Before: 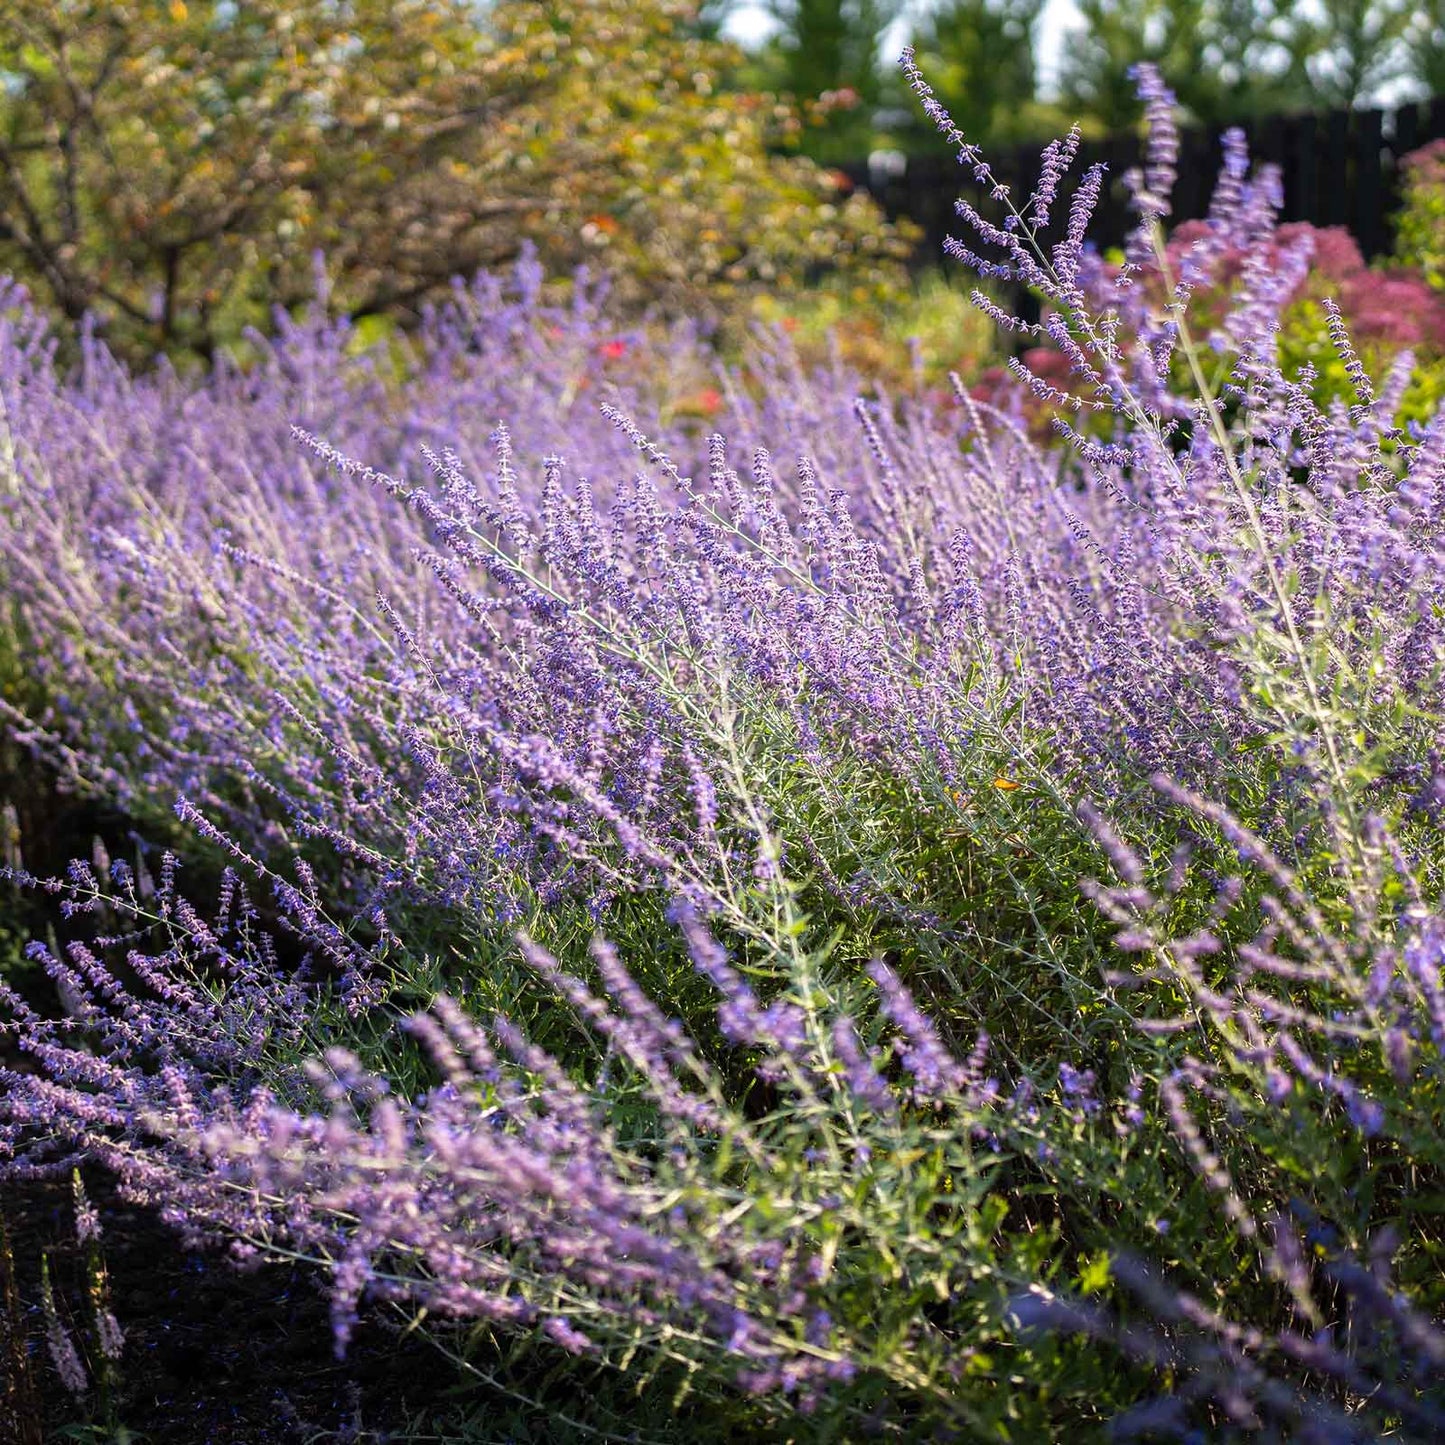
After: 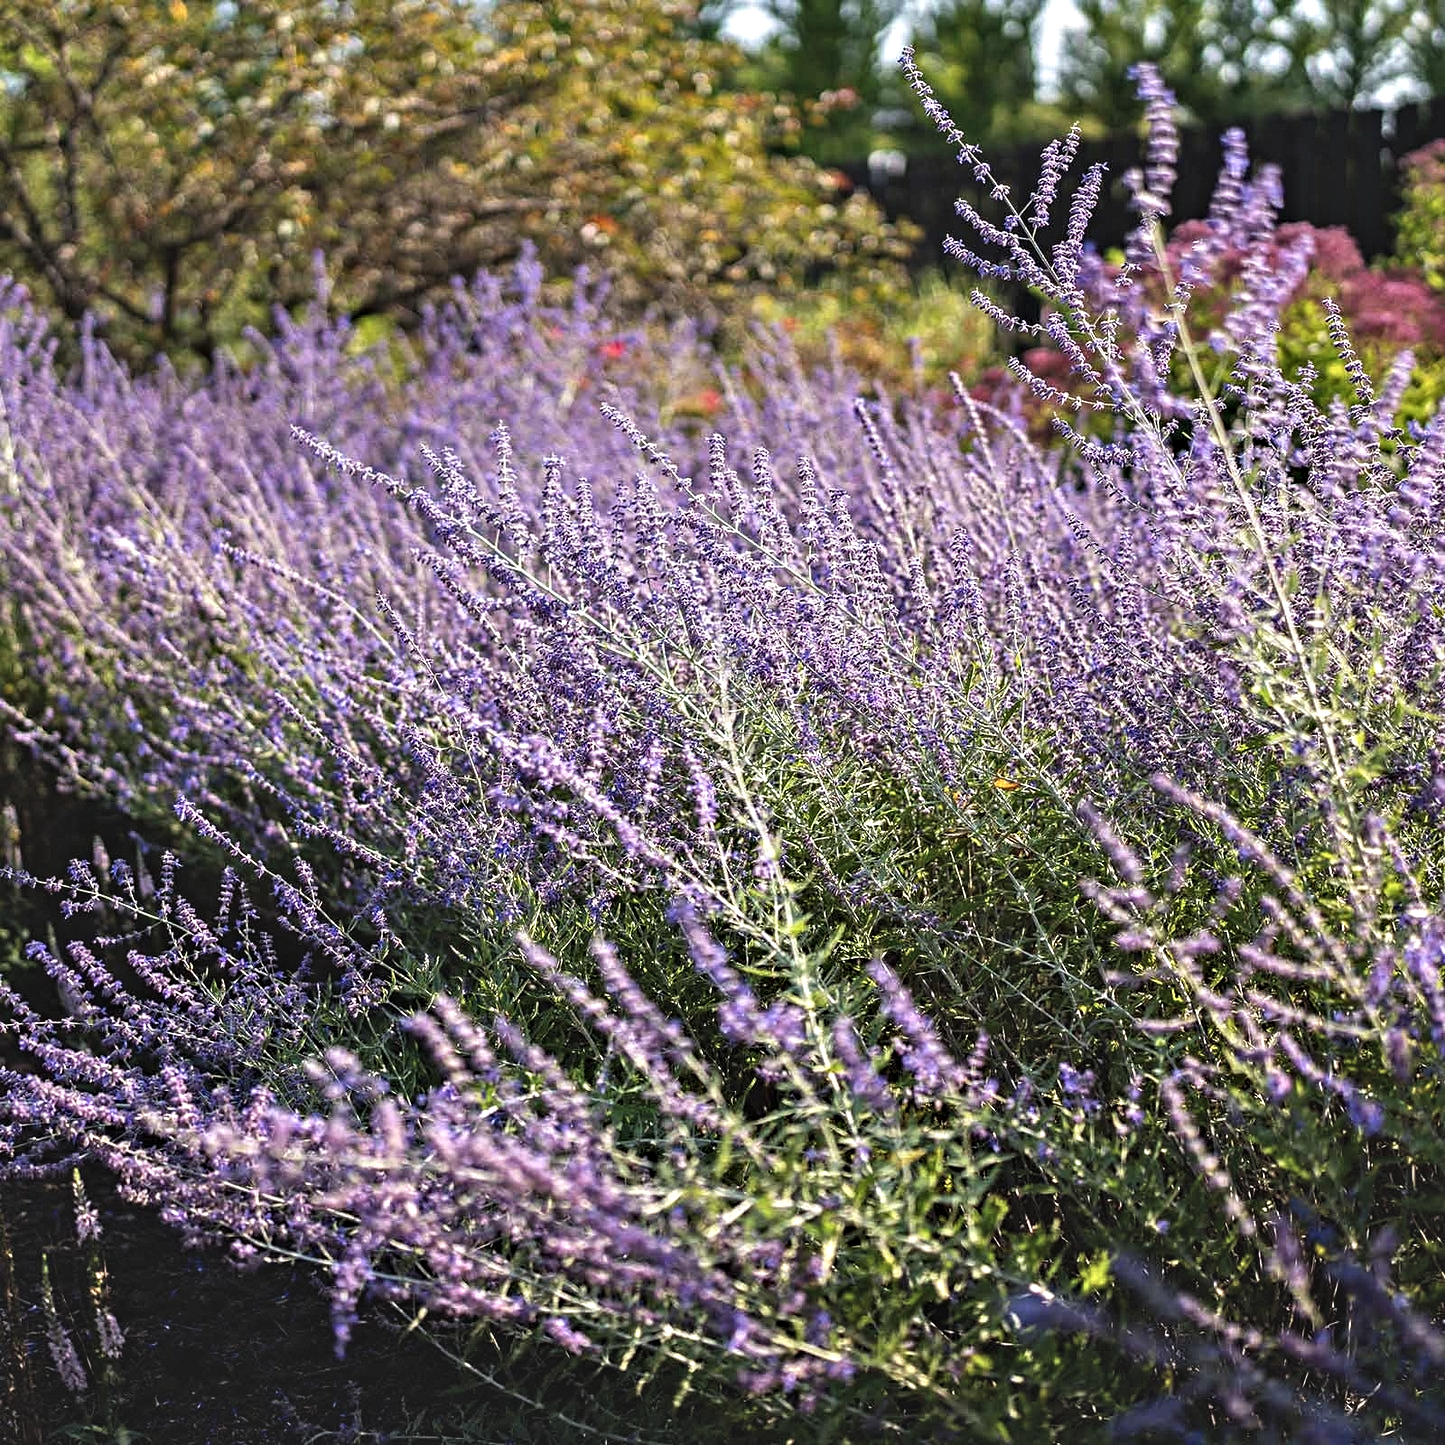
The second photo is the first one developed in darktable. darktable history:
contrast equalizer: octaves 7, y [[0.5, 0.542, 0.583, 0.625, 0.667, 0.708], [0.5 ×6], [0.5 ×6], [0 ×6], [0 ×6]]
exposure: black level correction -0.014, exposure -0.193 EV, compensate highlight preservation false
